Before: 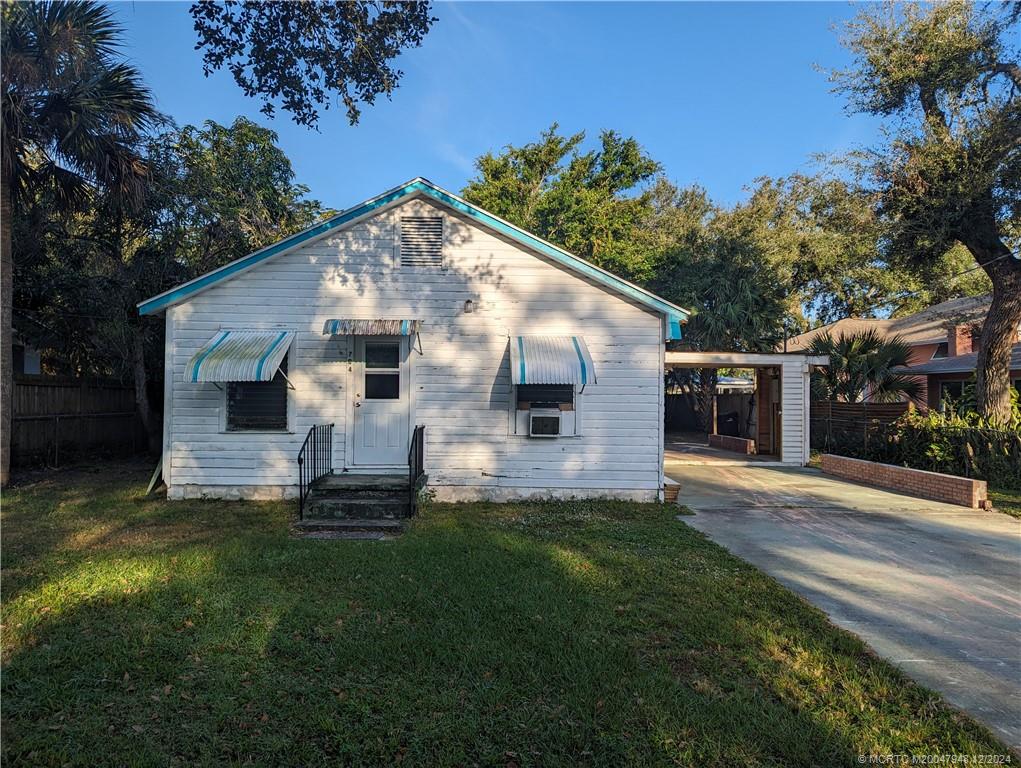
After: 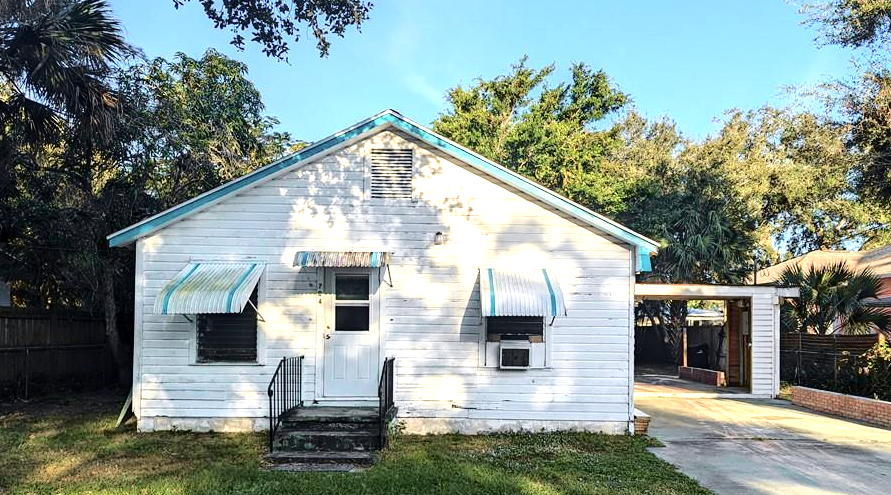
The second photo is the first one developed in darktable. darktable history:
crop: left 3.015%, top 8.969%, right 9.647%, bottom 26.457%
exposure: black level correction 0, exposure 1 EV, compensate highlight preservation false
tone curve: curves: ch0 [(0.003, 0) (0.066, 0.031) (0.16, 0.089) (0.269, 0.218) (0.395, 0.408) (0.517, 0.56) (0.684, 0.734) (0.791, 0.814) (1, 1)]; ch1 [(0, 0) (0.164, 0.115) (0.337, 0.332) (0.39, 0.398) (0.464, 0.461) (0.501, 0.5) (0.507, 0.5) (0.534, 0.532) (0.577, 0.59) (0.652, 0.681) (0.733, 0.764) (0.819, 0.823) (1, 1)]; ch2 [(0, 0) (0.337, 0.382) (0.464, 0.476) (0.501, 0.5) (0.527, 0.54) (0.551, 0.565) (0.628, 0.632) (0.689, 0.686) (1, 1)], color space Lab, independent channels, preserve colors none
